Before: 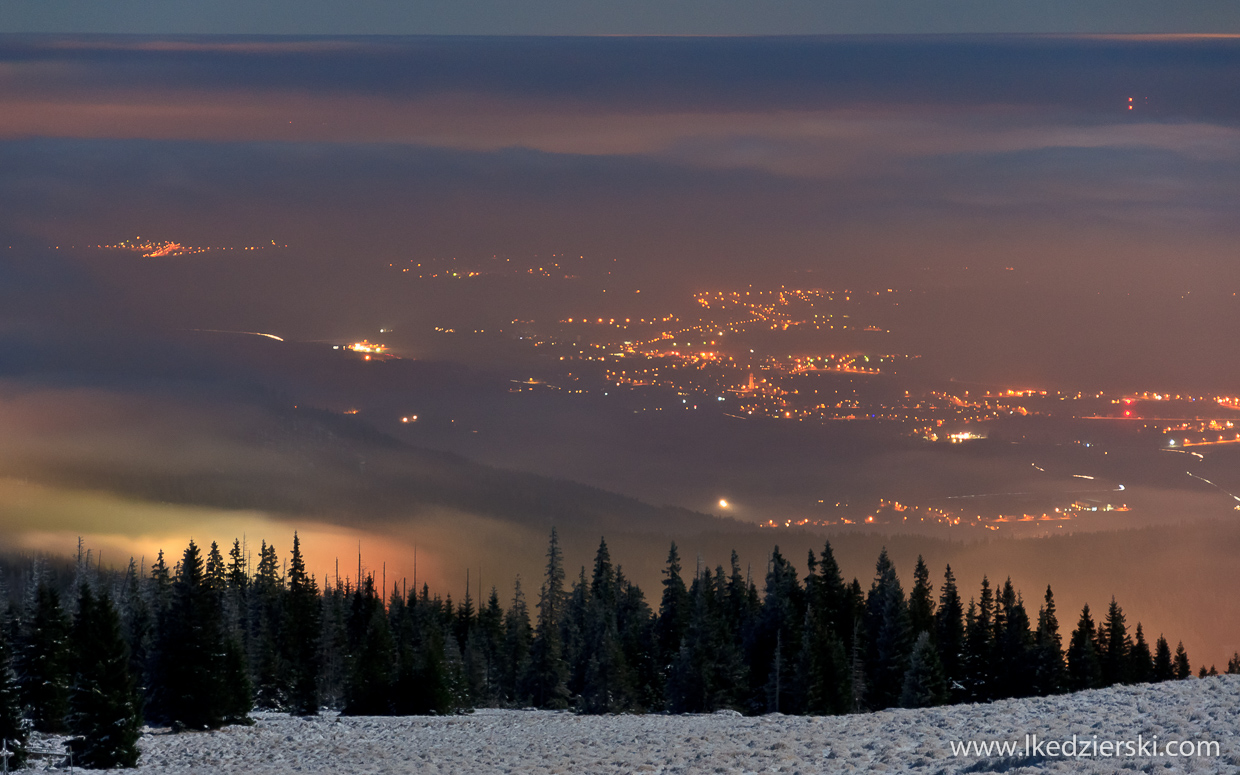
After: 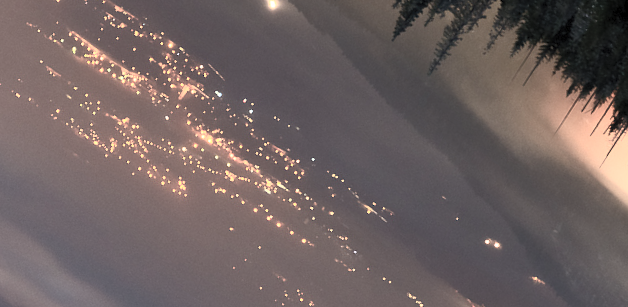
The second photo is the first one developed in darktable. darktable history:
crop and rotate: angle 147.69°, left 9.216%, top 15.599%, right 4.54%, bottom 16.963%
contrast brightness saturation: contrast 0.56, brightness 0.572, saturation -0.339
